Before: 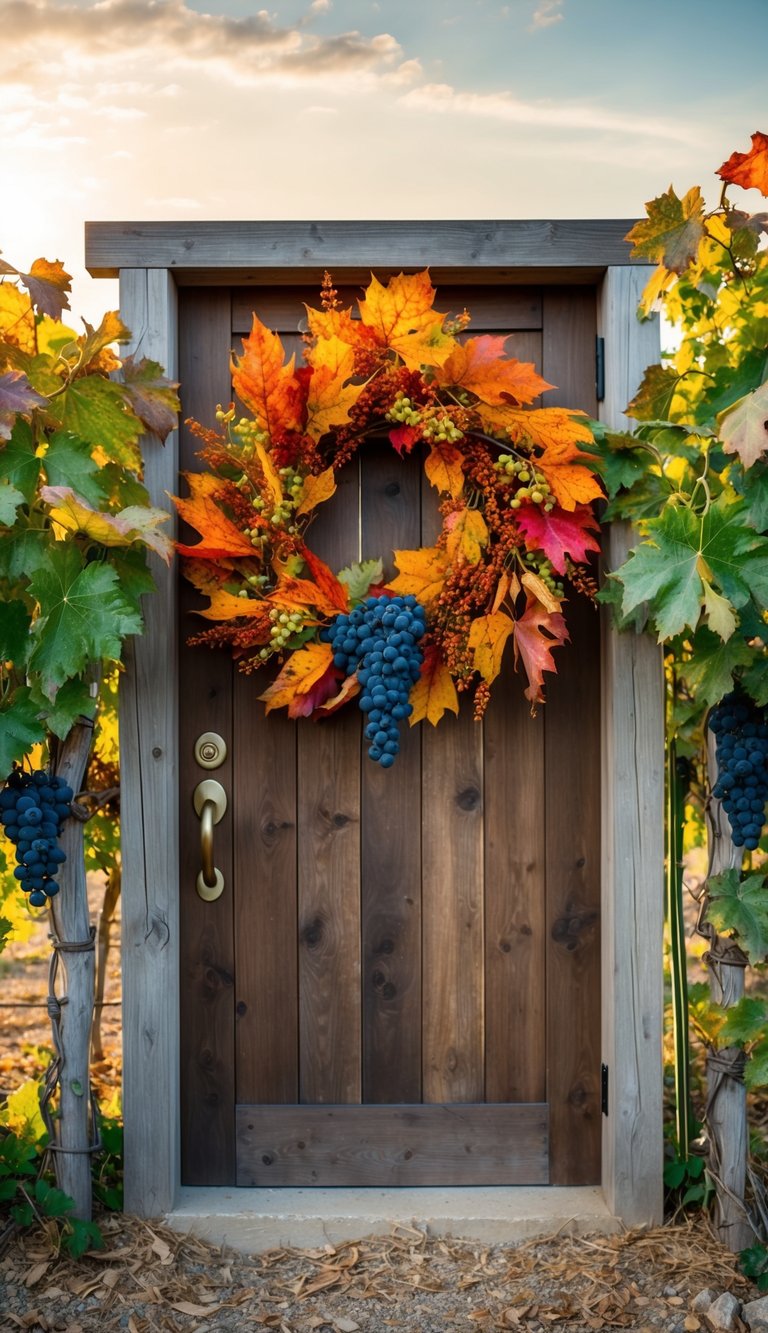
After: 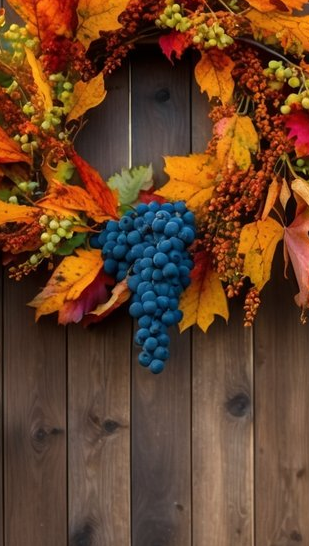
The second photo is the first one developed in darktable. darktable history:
crop: left 29.949%, top 29.562%, right 29.796%, bottom 29.467%
